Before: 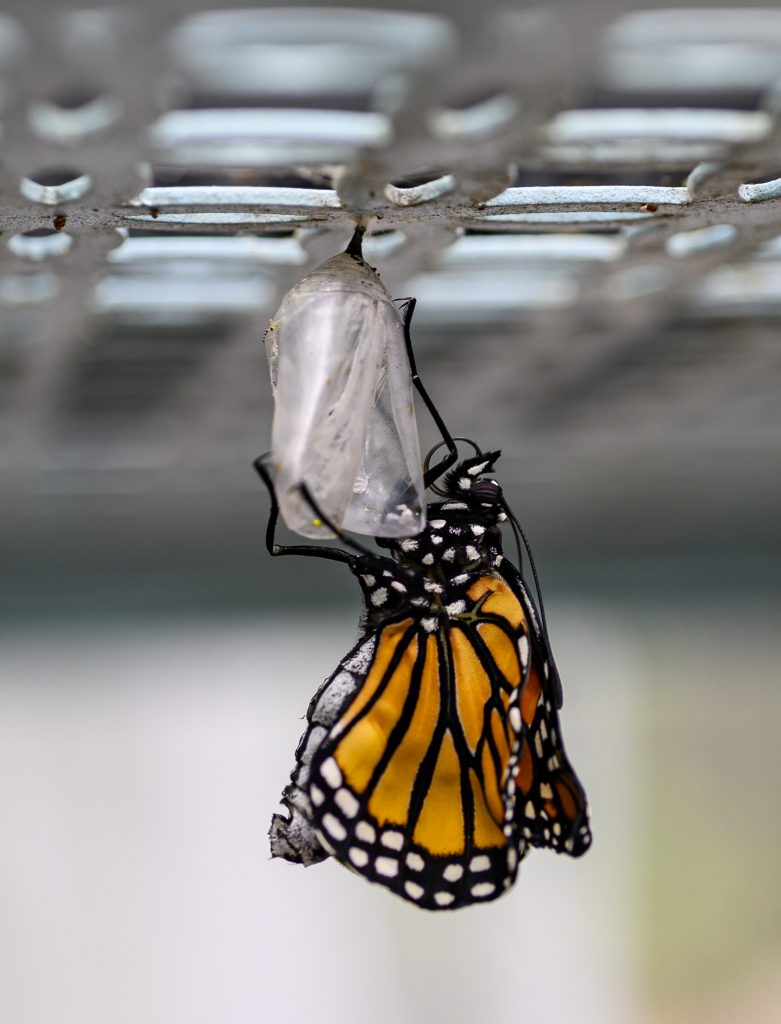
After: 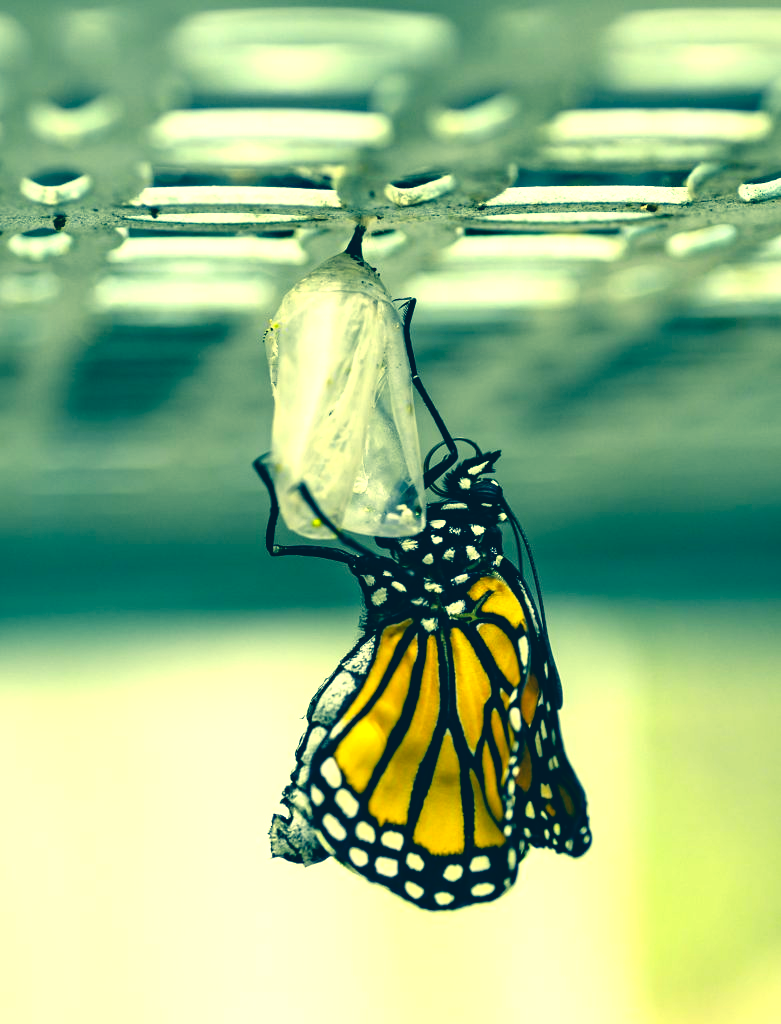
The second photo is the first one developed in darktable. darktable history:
tone equalizer: -8 EV -1.05 EV, -7 EV -1.02 EV, -6 EV -0.851 EV, -5 EV -0.612 EV, -3 EV 0.557 EV, -2 EV 0.89 EV, -1 EV 0.995 EV, +0 EV 1.08 EV
color correction: highlights a* -16.15, highlights b* 39.88, shadows a* -39.77, shadows b* -25.67
